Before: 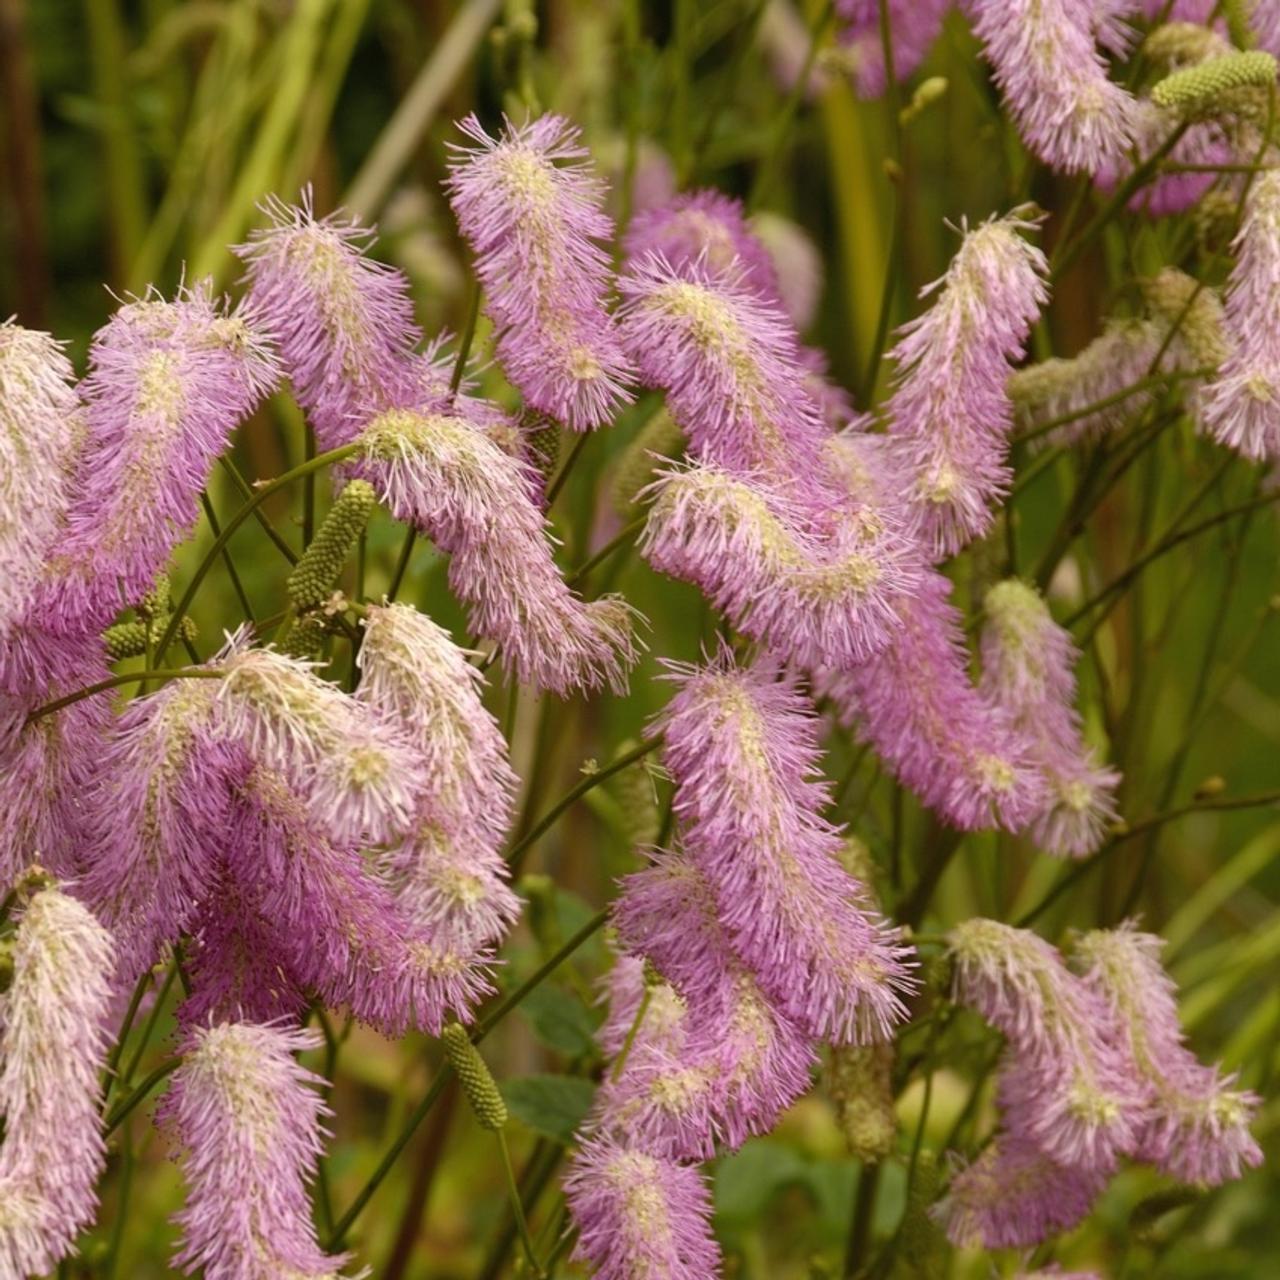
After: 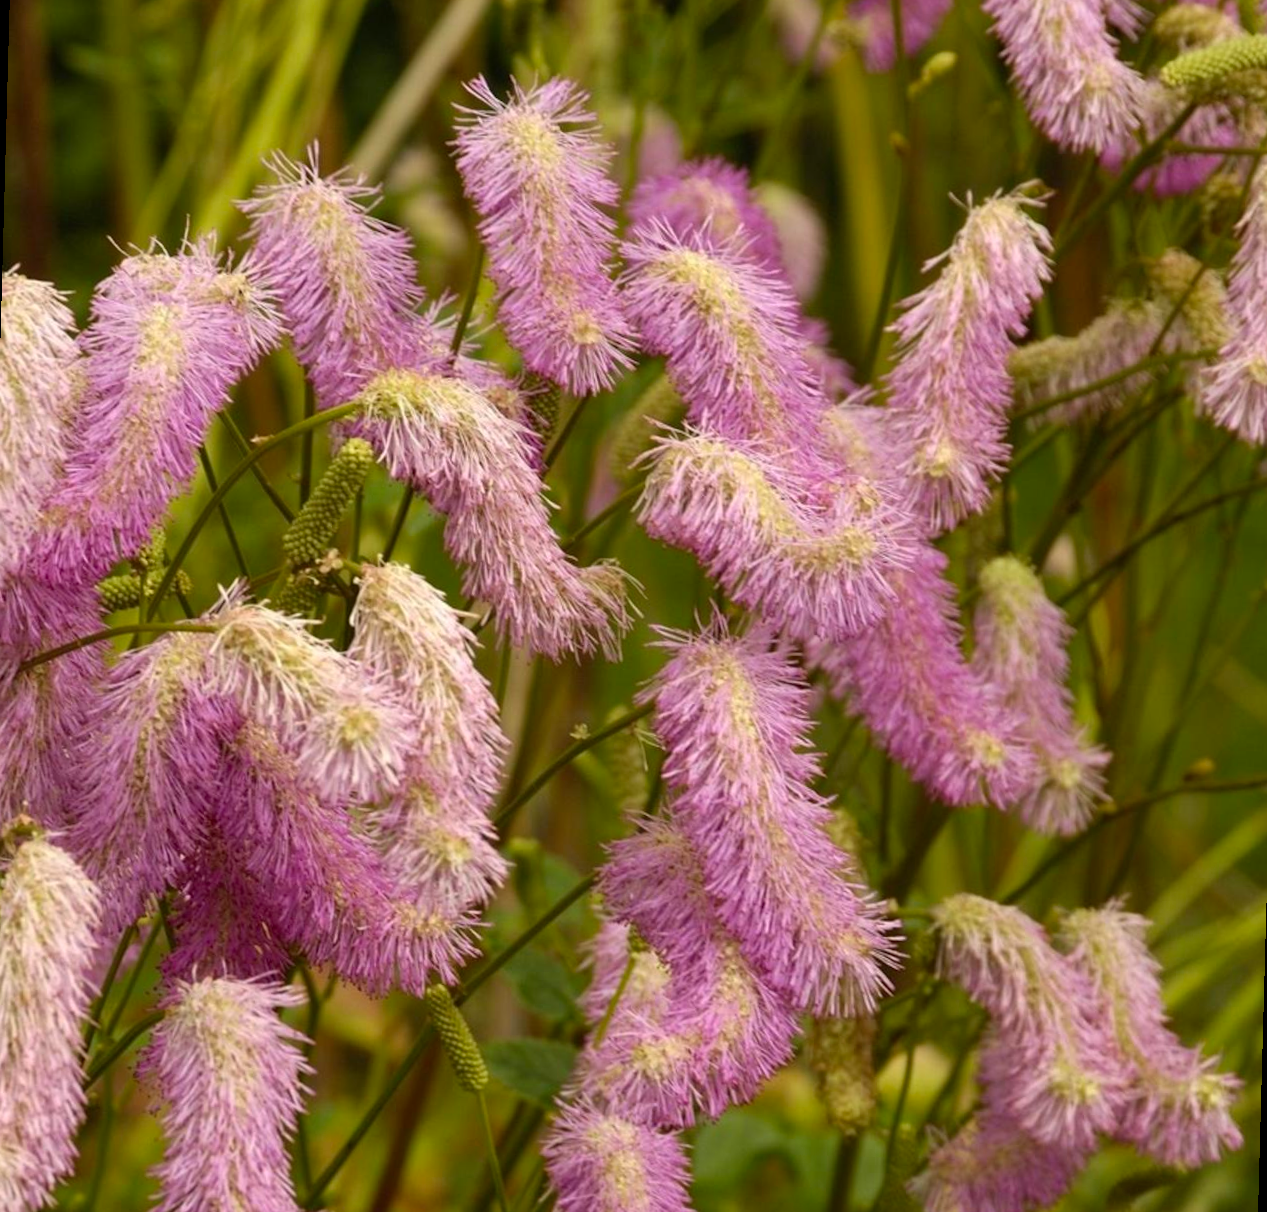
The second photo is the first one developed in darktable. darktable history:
rotate and perspective: rotation 1.57°, crop left 0.018, crop right 0.982, crop top 0.039, crop bottom 0.961
contrast brightness saturation: contrast 0.04, saturation 0.16
